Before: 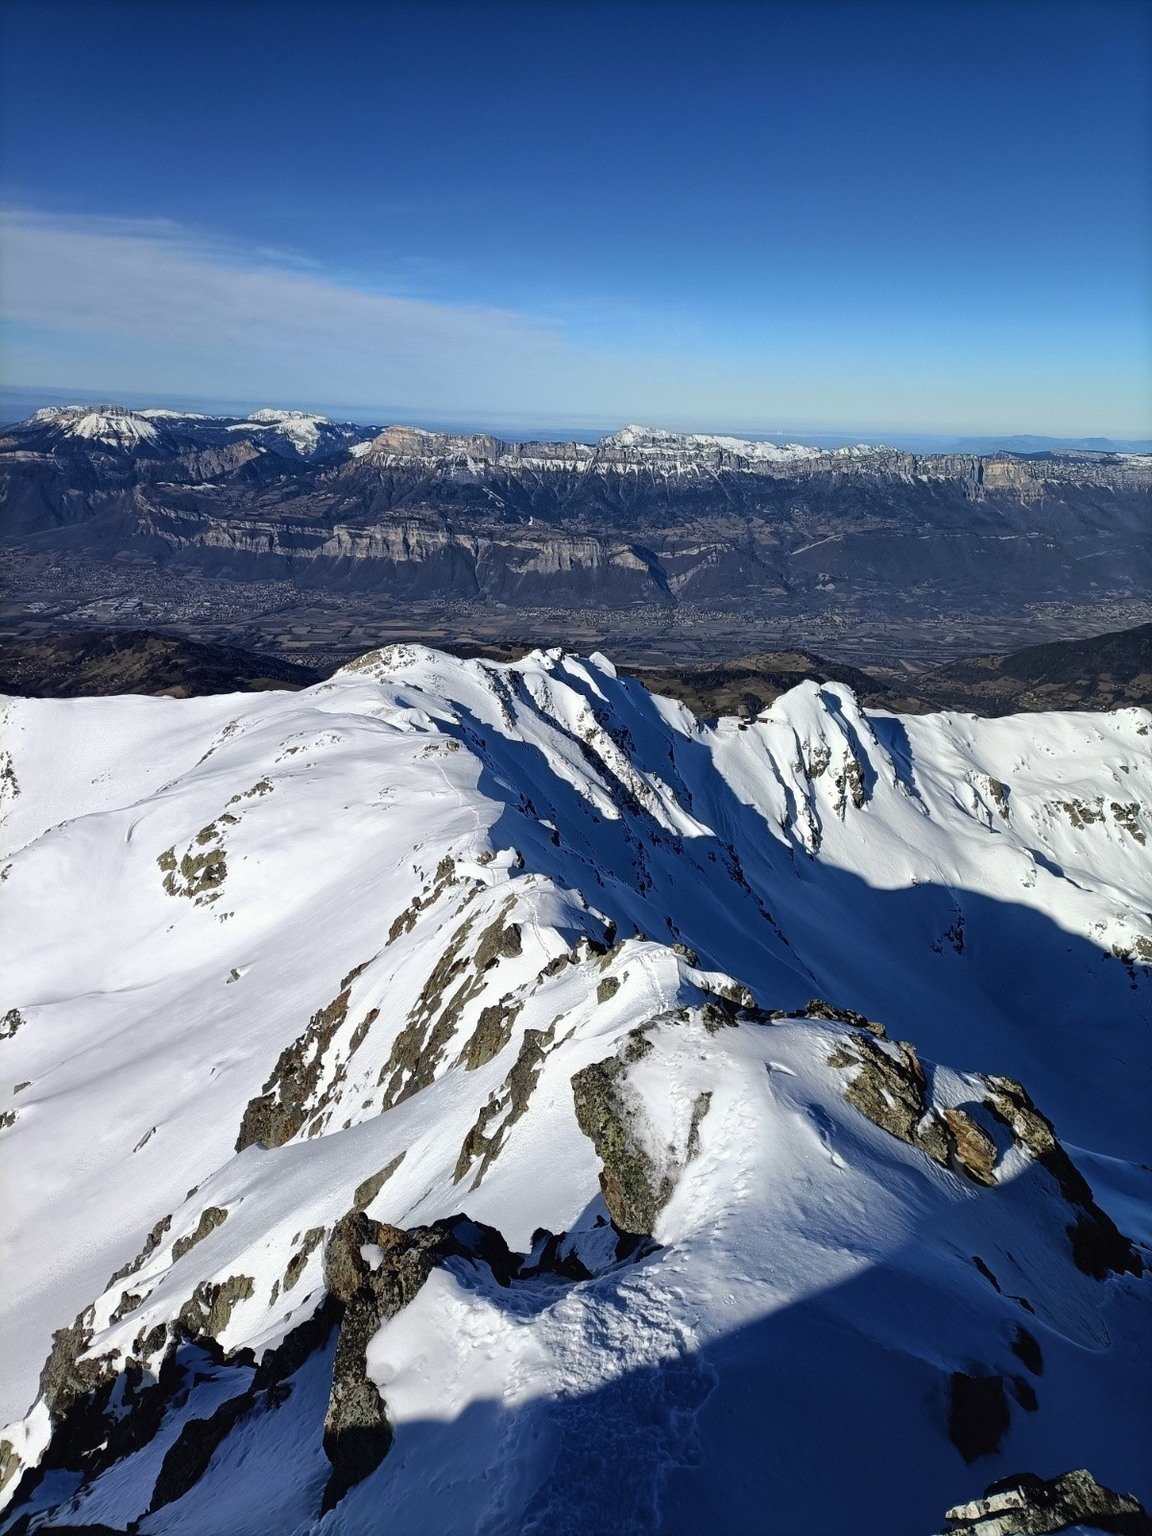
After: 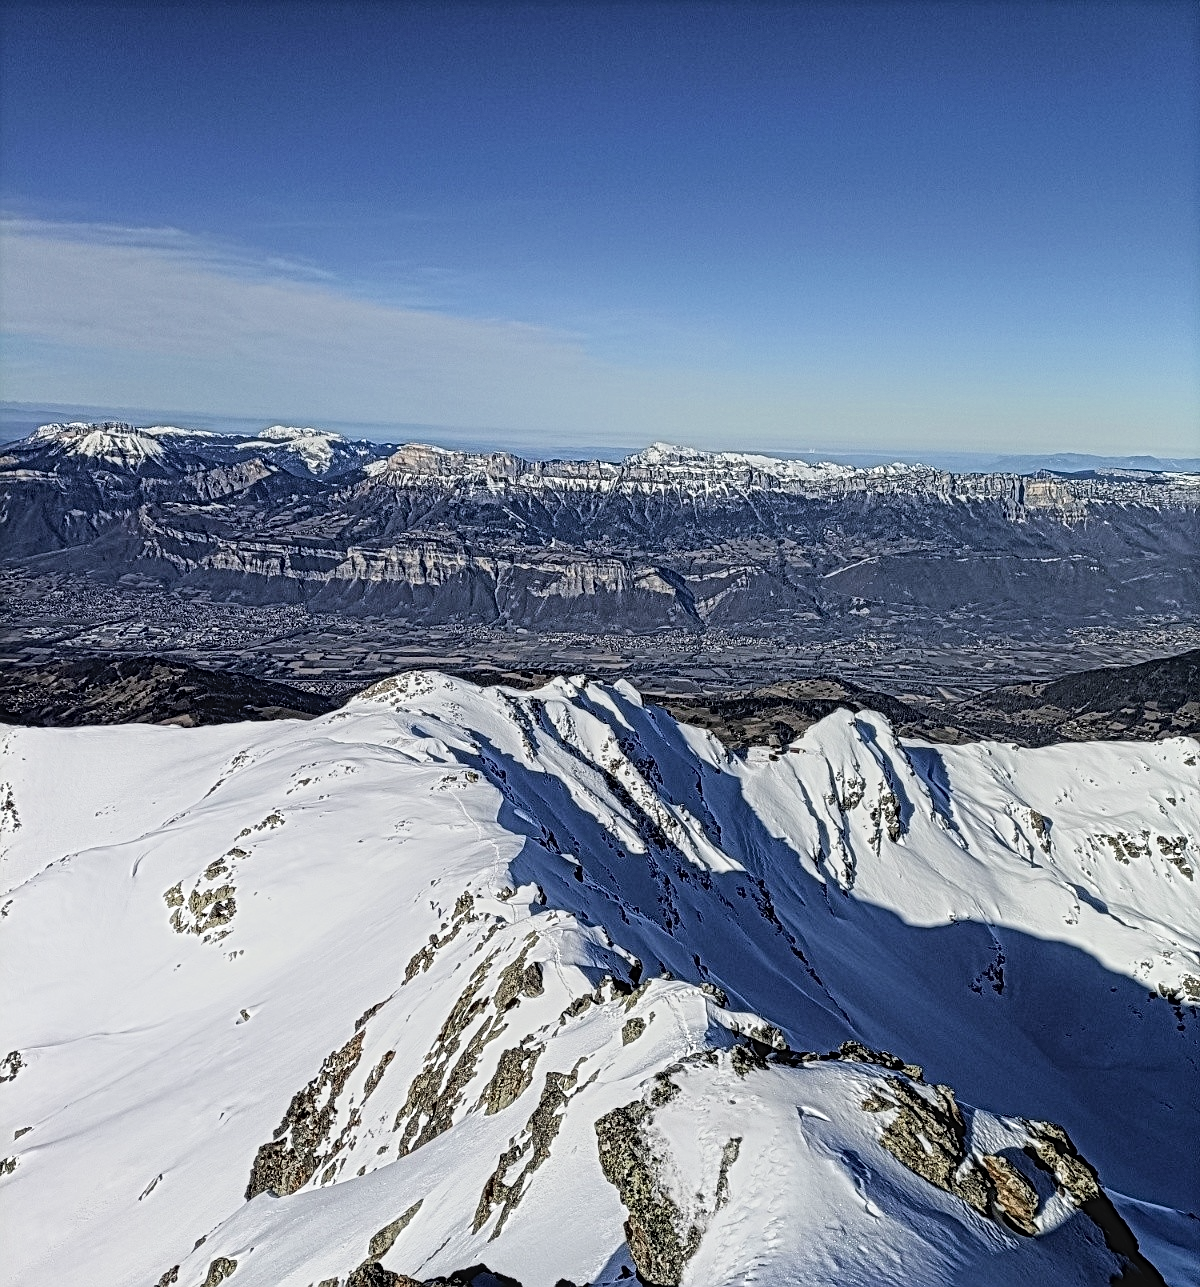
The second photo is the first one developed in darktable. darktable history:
exposure: exposure 0.299 EV, compensate highlight preservation false
crop: bottom 19.523%
contrast brightness saturation: contrast -0.157, brightness 0.051, saturation -0.138
filmic rgb: black relative exposure -7.65 EV, white relative exposure 4.56 EV, threshold 3.01 EV, hardness 3.61, contrast 1.056, iterations of high-quality reconstruction 0, enable highlight reconstruction true
shadows and highlights: shadows -62.31, white point adjustment -5.19, highlights 62.15
local contrast: mode bilateral grid, contrast 21, coarseness 3, detail 298%, midtone range 0.2
